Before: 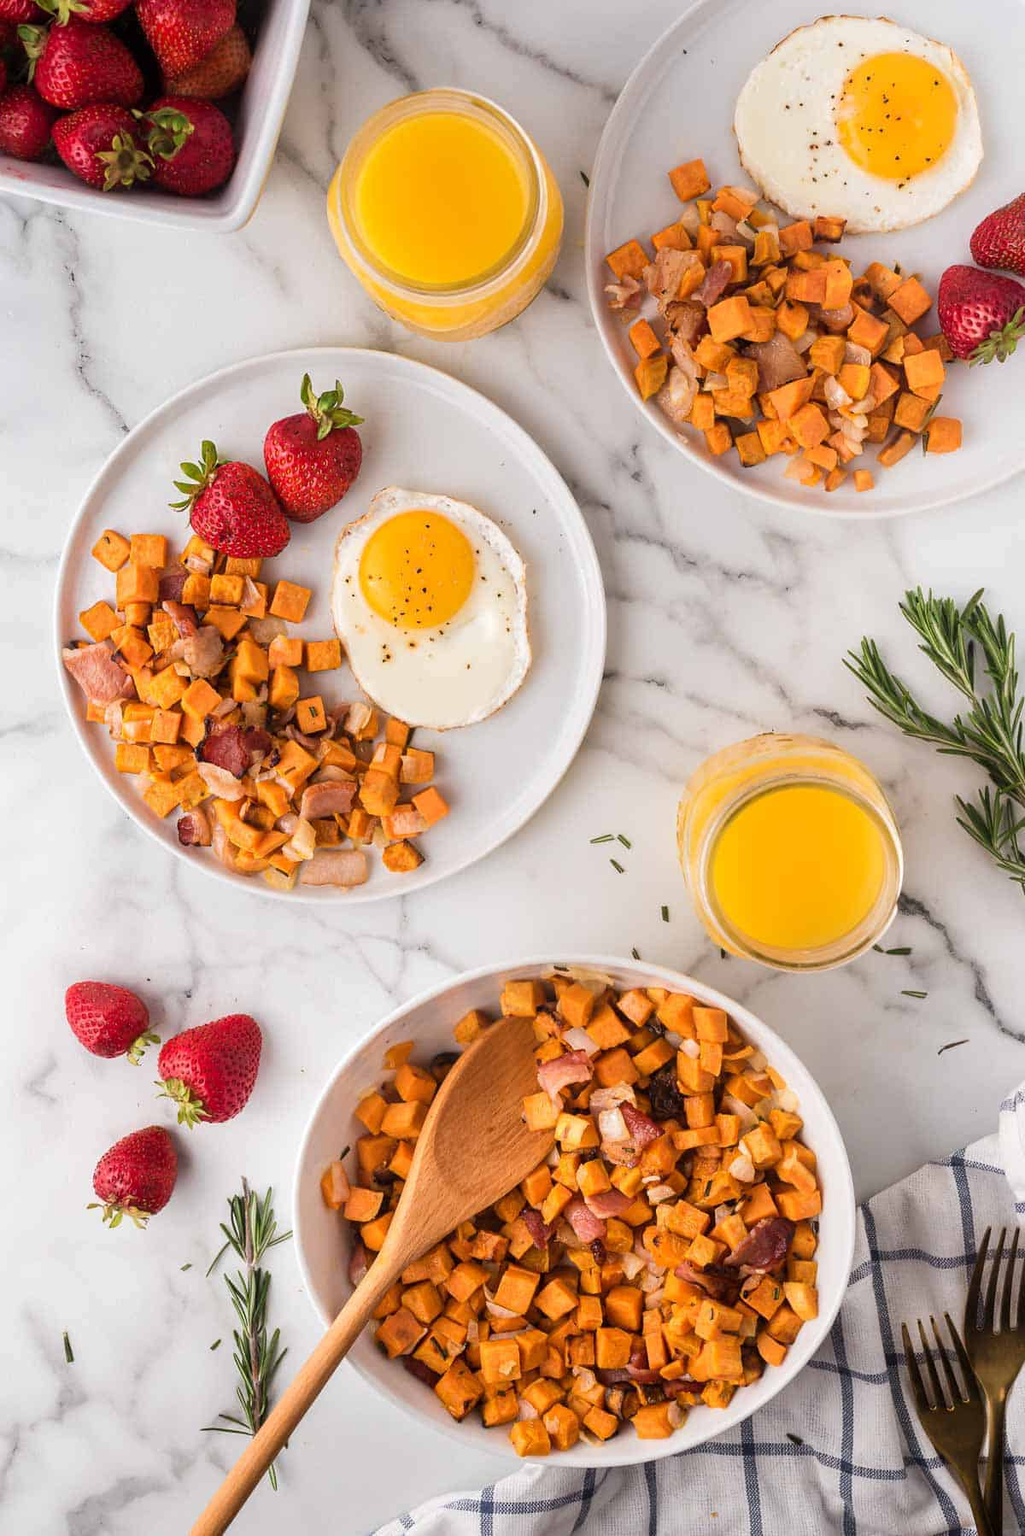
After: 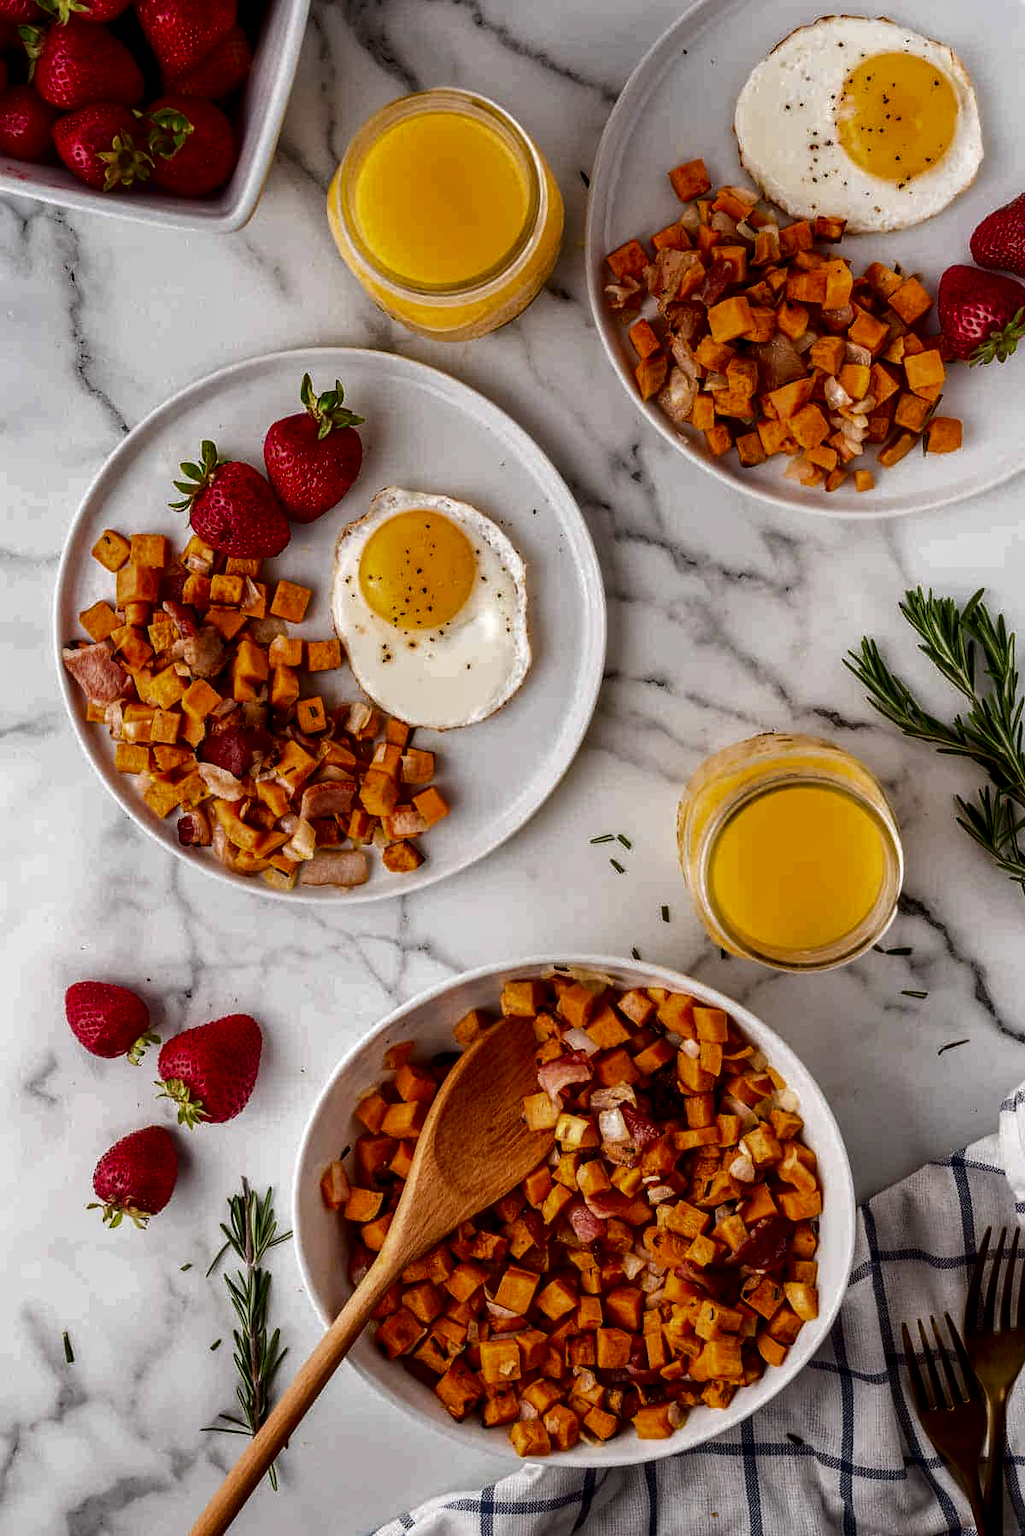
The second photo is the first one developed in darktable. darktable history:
local contrast: detail 130%
contrast brightness saturation: brightness -0.508
